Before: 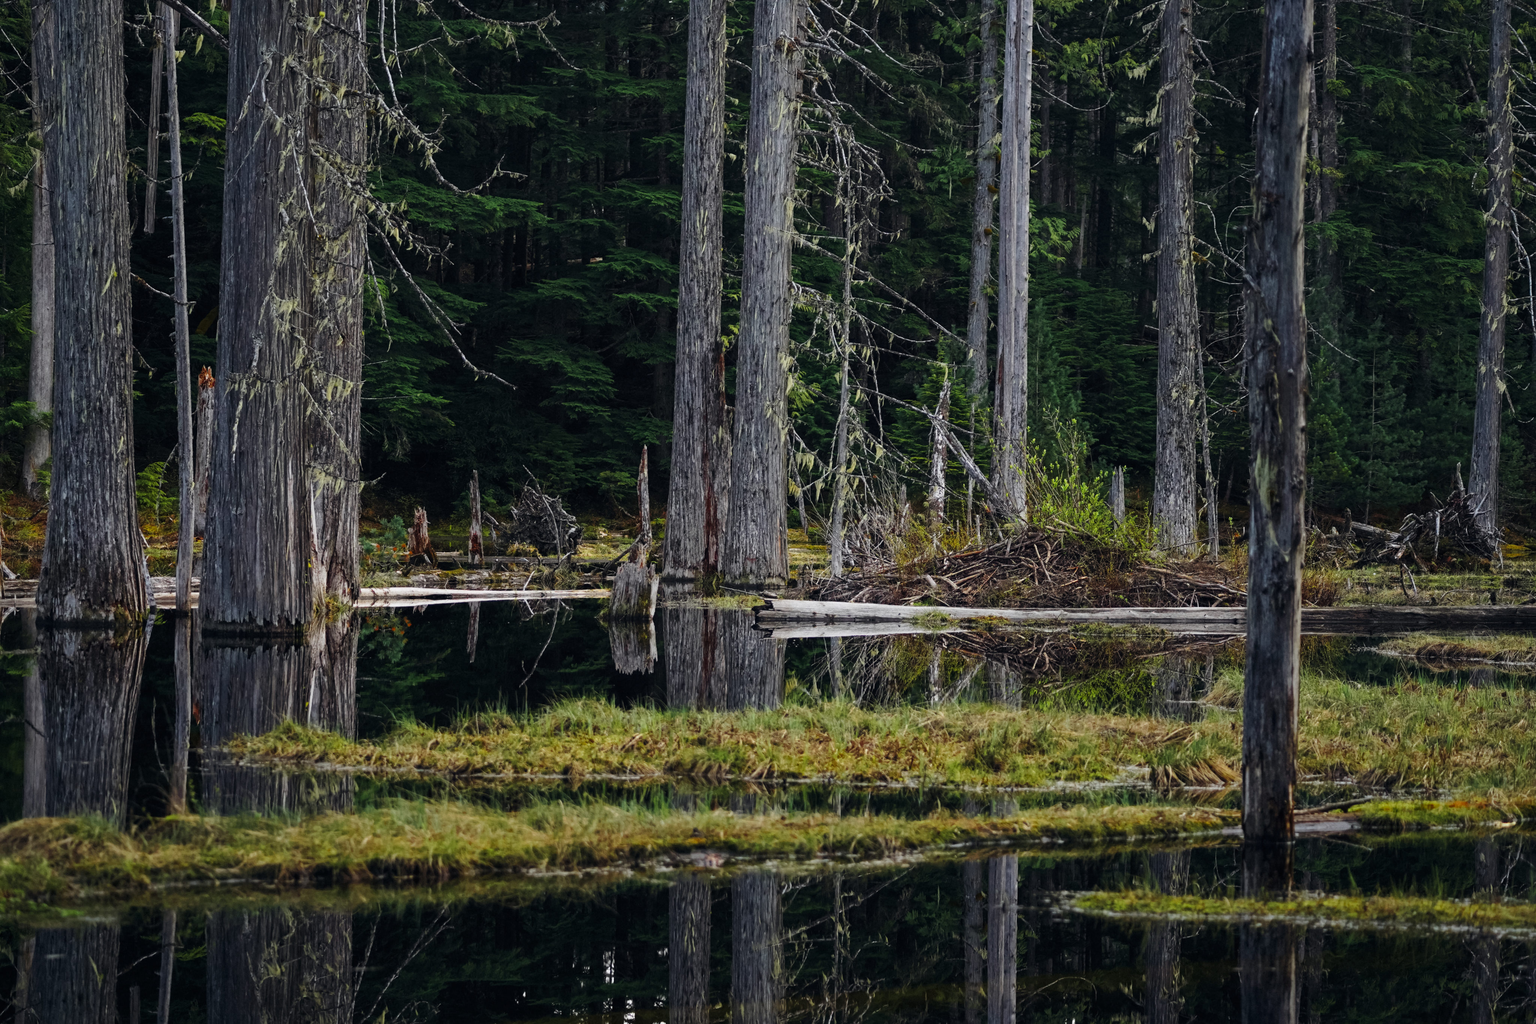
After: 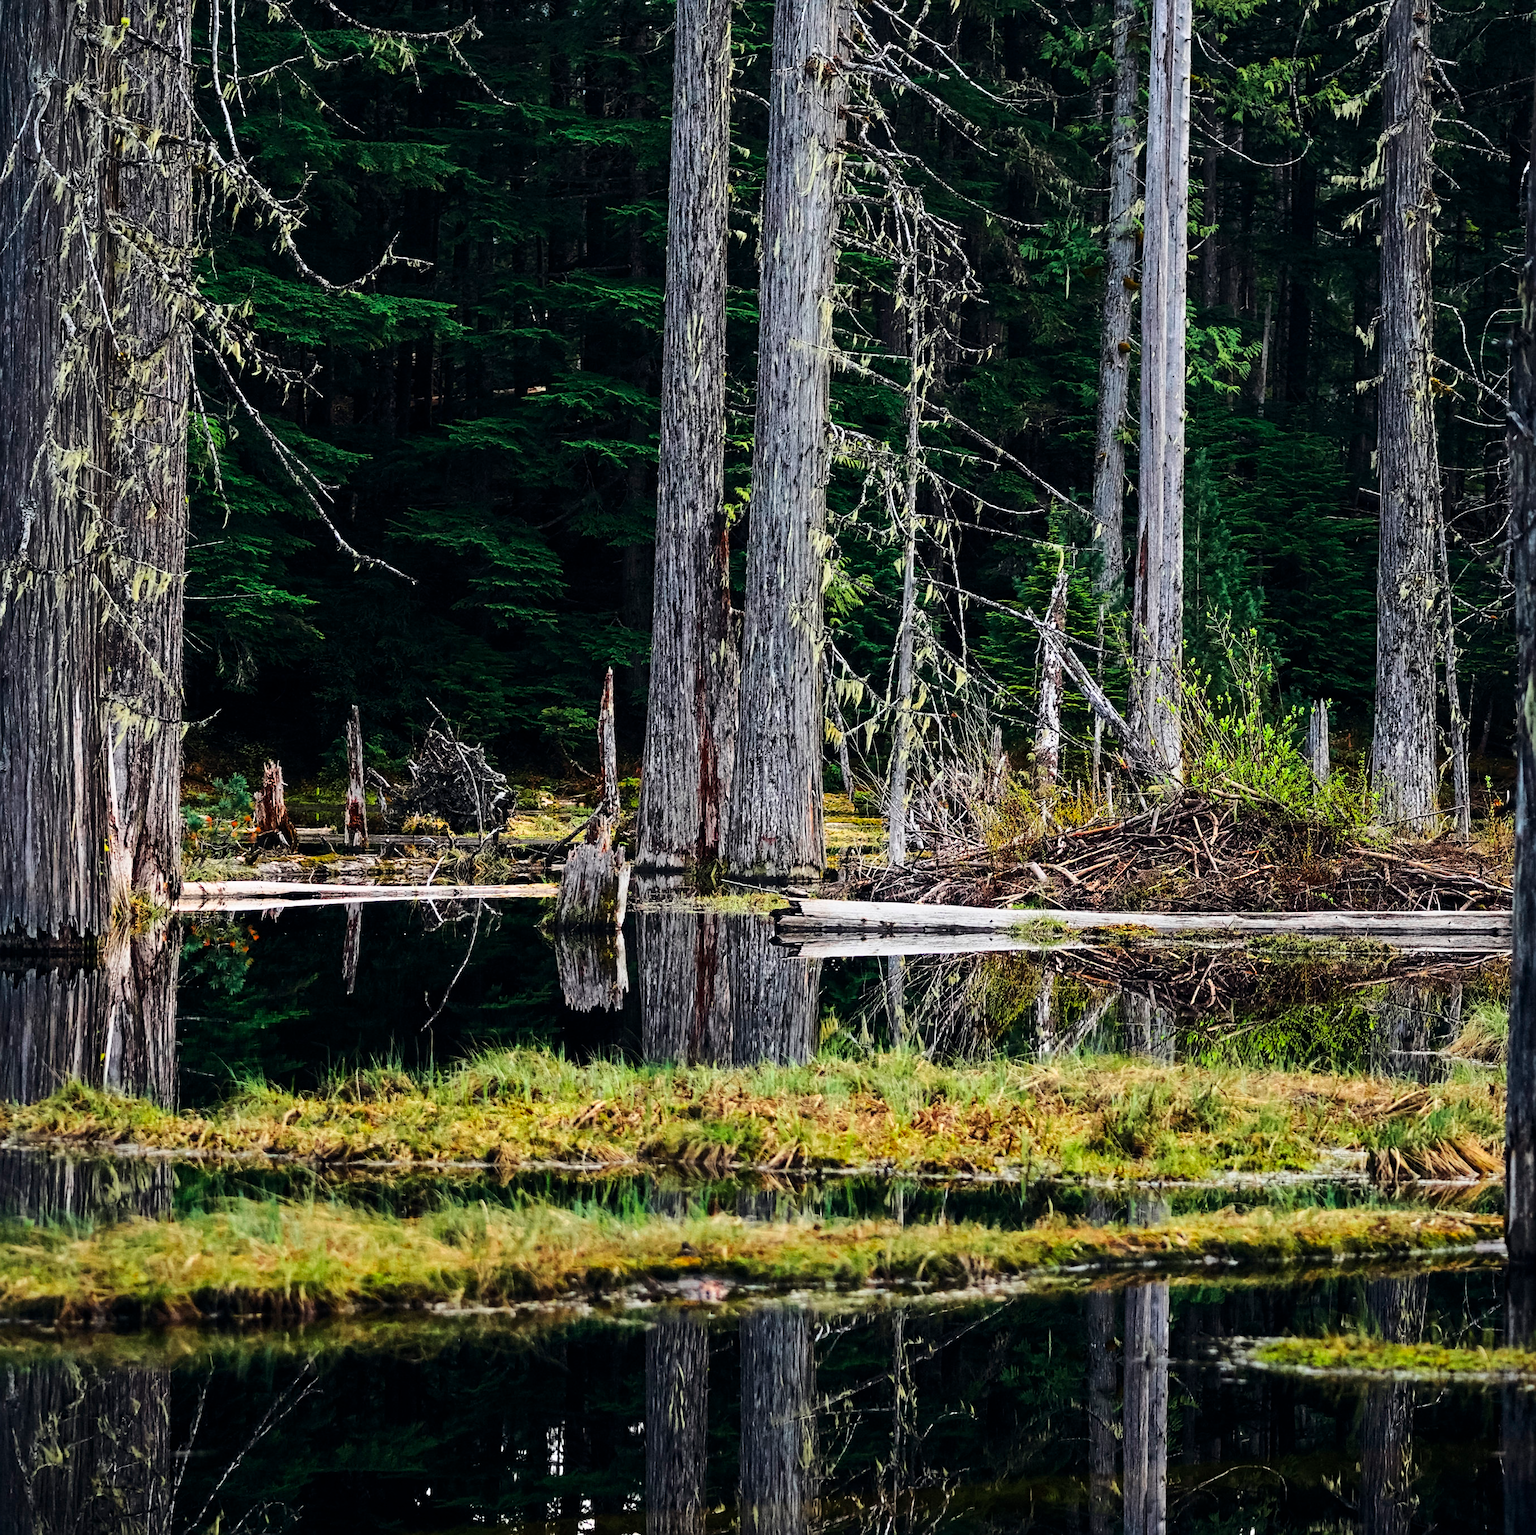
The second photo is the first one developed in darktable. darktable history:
sharpen: on, module defaults
crop and rotate: left 15.546%, right 17.787%
base curve: curves: ch0 [(0, 0) (0.028, 0.03) (0.121, 0.232) (0.46, 0.748) (0.859, 0.968) (1, 1)]
